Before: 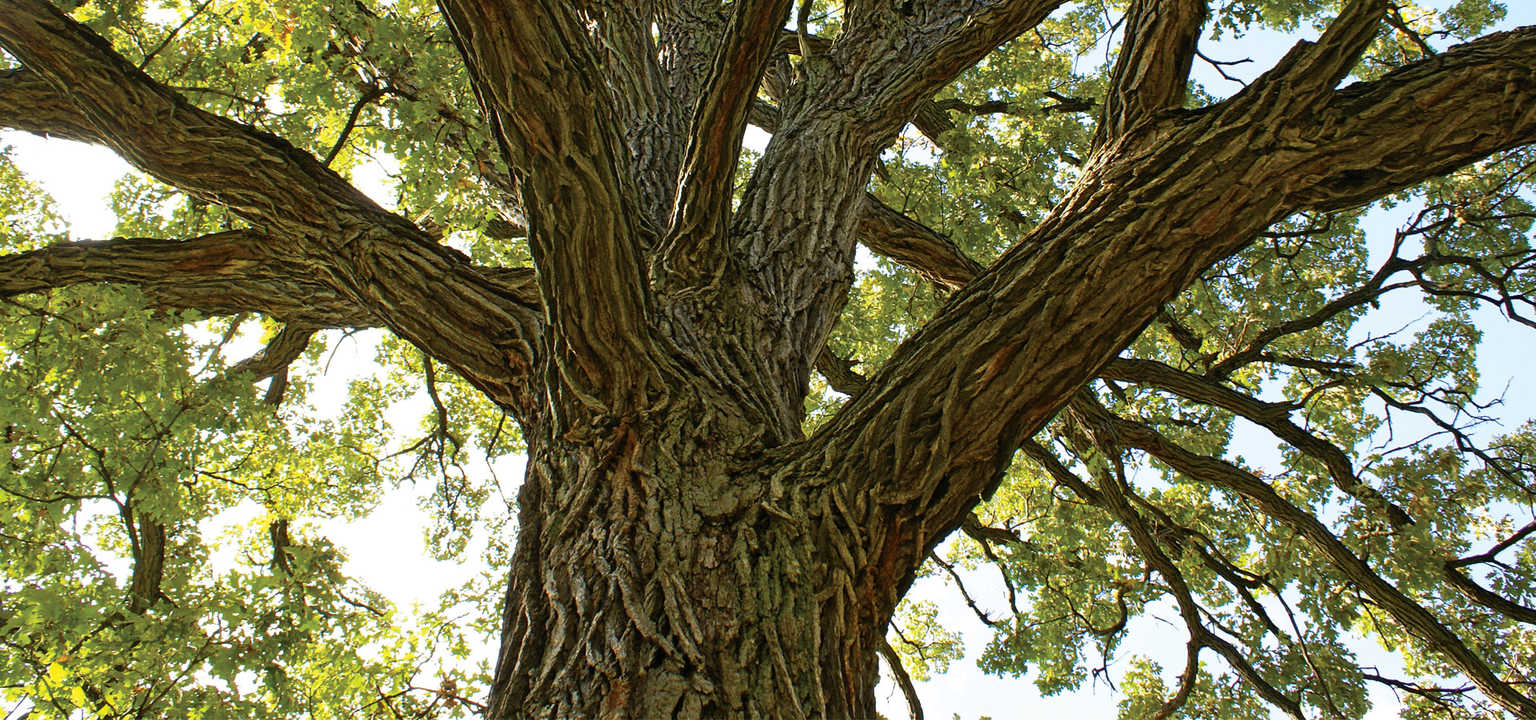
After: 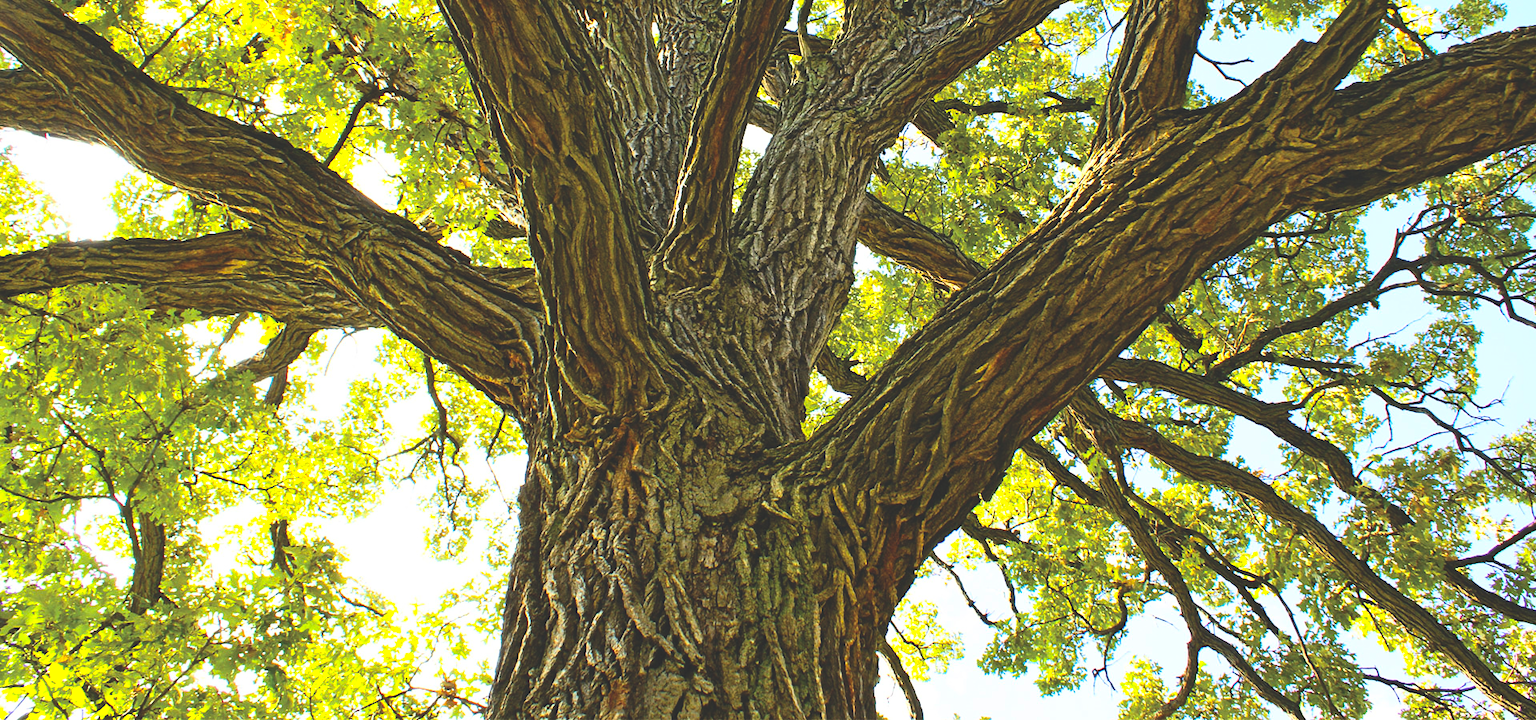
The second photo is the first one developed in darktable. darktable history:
color balance rgb: highlights gain › luminance 9.731%, perceptual saturation grading › global saturation 35.821%
contrast brightness saturation: contrast 0.2, brightness 0.149, saturation 0.137
exposure: black level correction -0.025, exposure -0.118 EV, compensate highlight preservation false
tone curve: curves: ch0 [(0, 0.013) (0.054, 0.018) (0.205, 0.191) (0.289, 0.292) (0.39, 0.424) (0.493, 0.551) (0.647, 0.752) (0.796, 0.887) (1, 0.998)]; ch1 [(0, 0) (0.371, 0.339) (0.477, 0.452) (0.494, 0.495) (0.501, 0.501) (0.51, 0.516) (0.54, 0.557) (0.572, 0.605) (0.66, 0.701) (0.783, 0.804) (1, 1)]; ch2 [(0, 0) (0.32, 0.281) (0.403, 0.399) (0.441, 0.428) (0.47, 0.469) (0.498, 0.496) (0.524, 0.543) (0.551, 0.579) (0.633, 0.665) (0.7, 0.711) (1, 1)]
